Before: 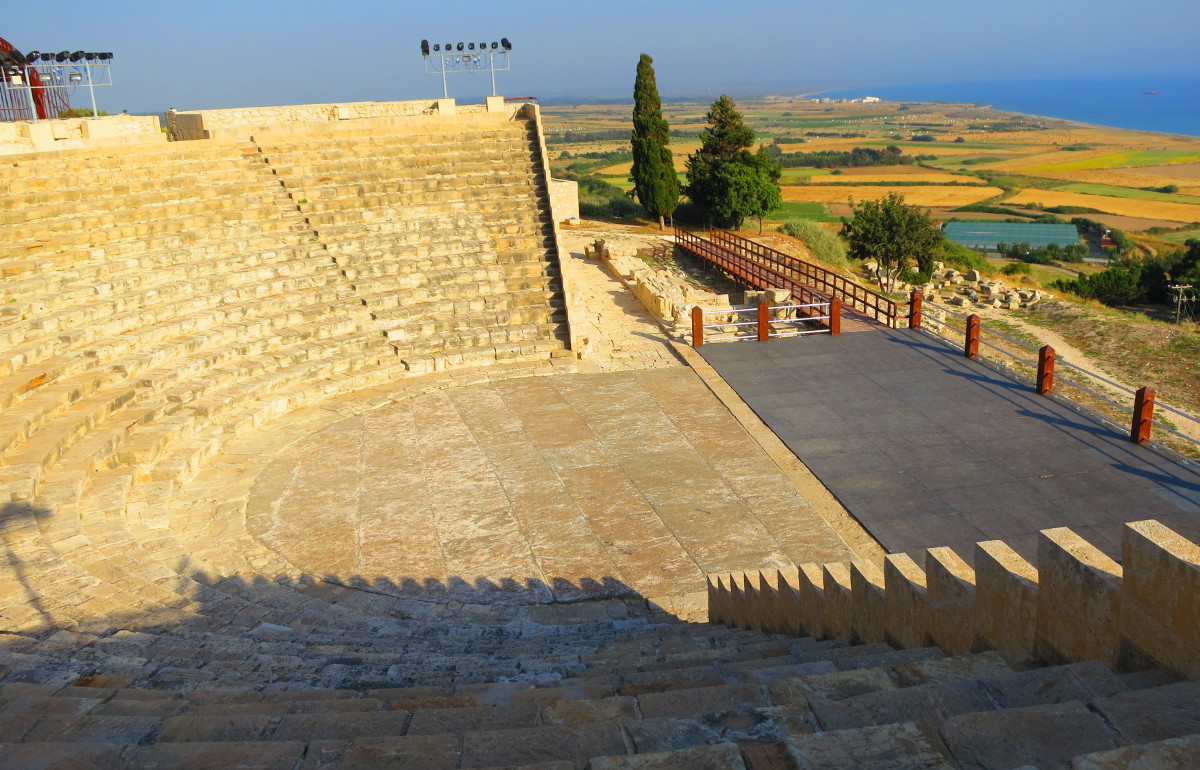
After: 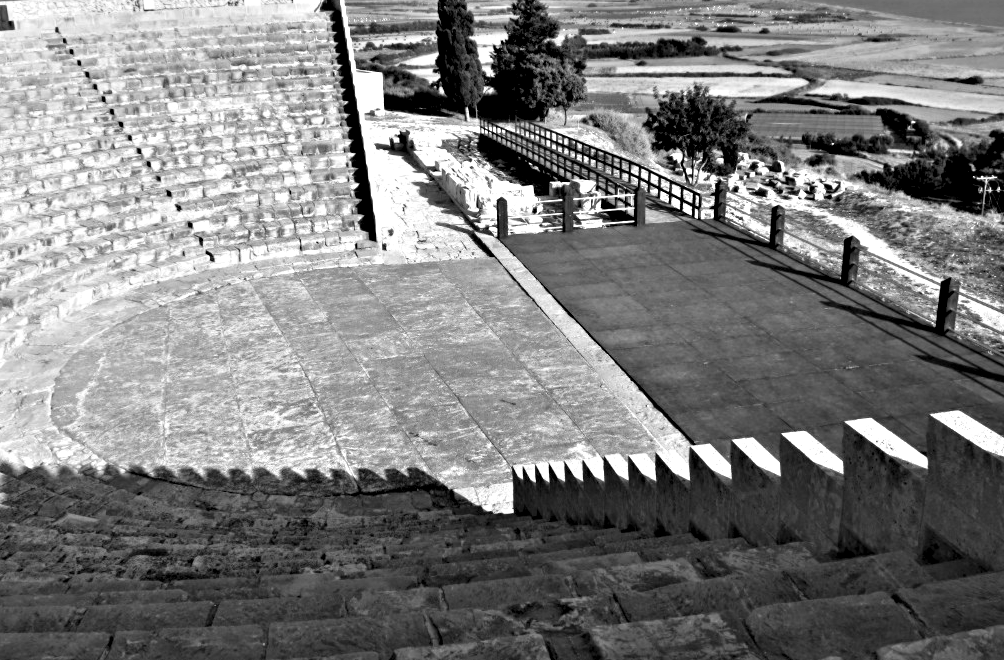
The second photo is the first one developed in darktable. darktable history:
contrast equalizer: octaves 7, y [[0.48, 0.654, 0.731, 0.706, 0.772, 0.382], [0.55 ×6], [0 ×6], [0 ×6], [0 ×6]]
monochrome: on, module defaults
crop: left 16.315%, top 14.246%
